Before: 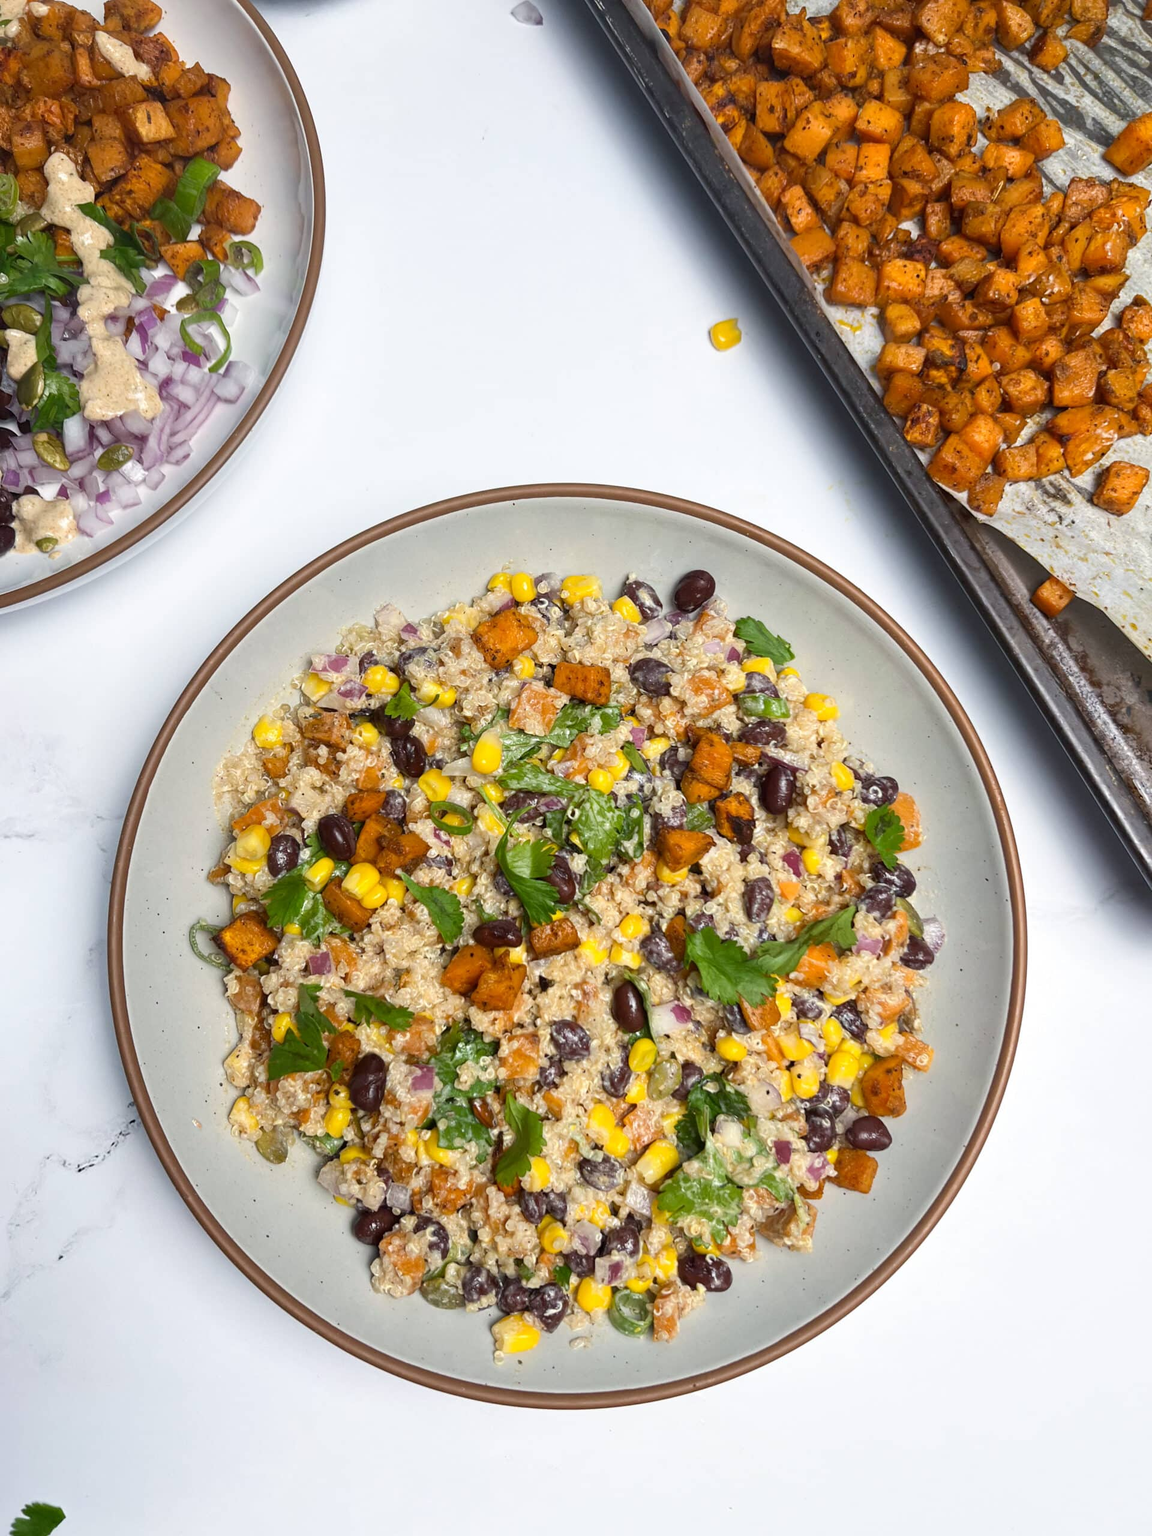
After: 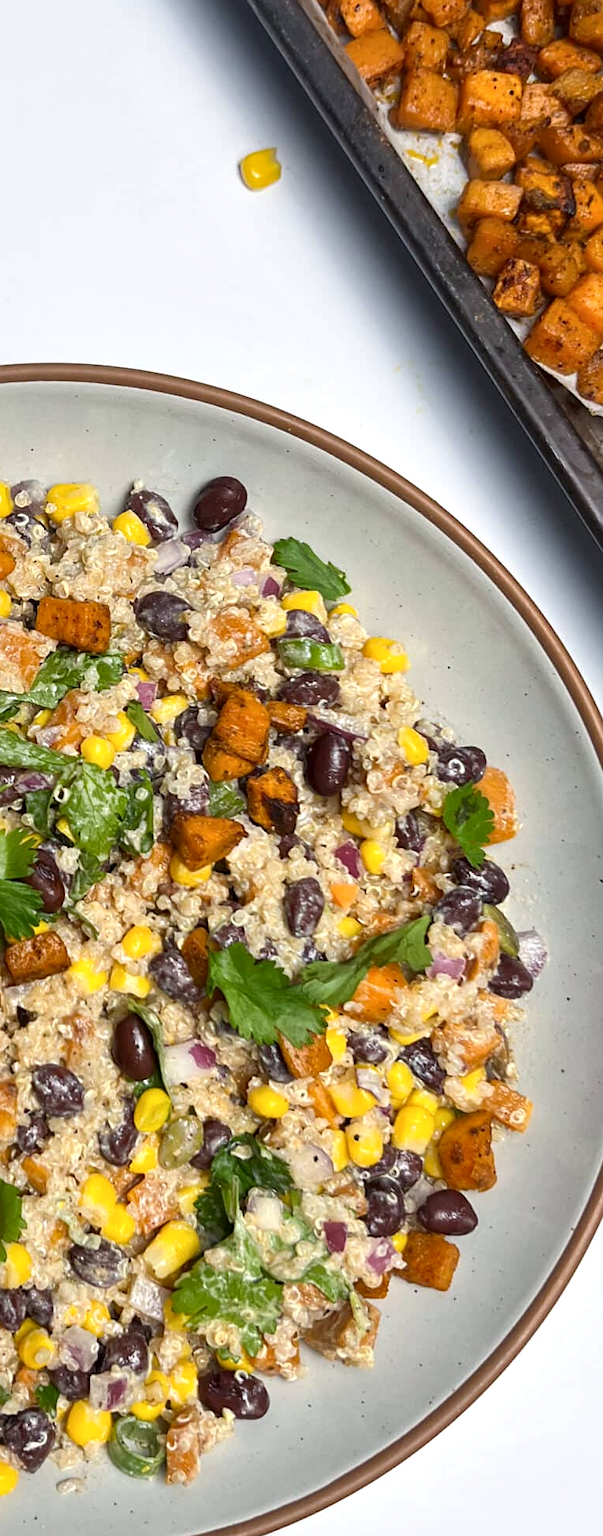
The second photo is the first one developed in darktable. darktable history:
crop: left 45.721%, top 13.393%, right 14.118%, bottom 10.01%
local contrast: mode bilateral grid, contrast 20, coarseness 50, detail 132%, midtone range 0.2
tone equalizer: on, module defaults
sharpen: amount 0.2
